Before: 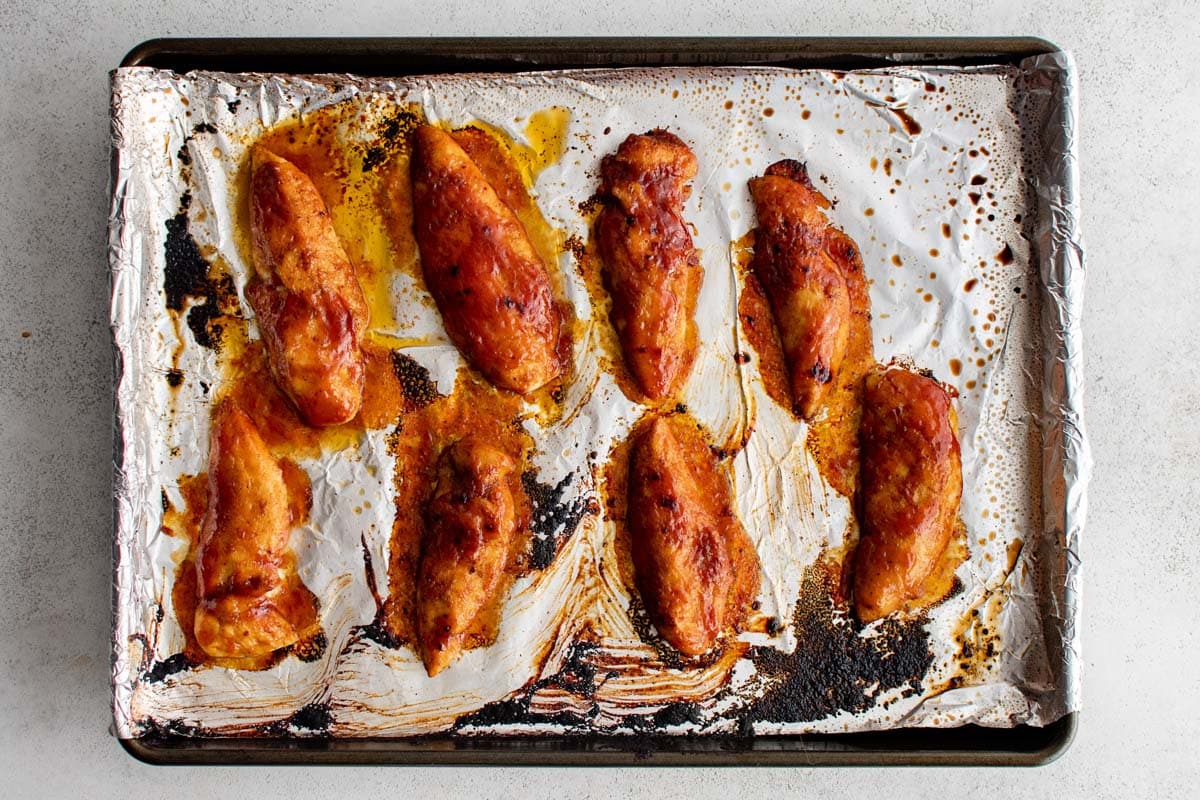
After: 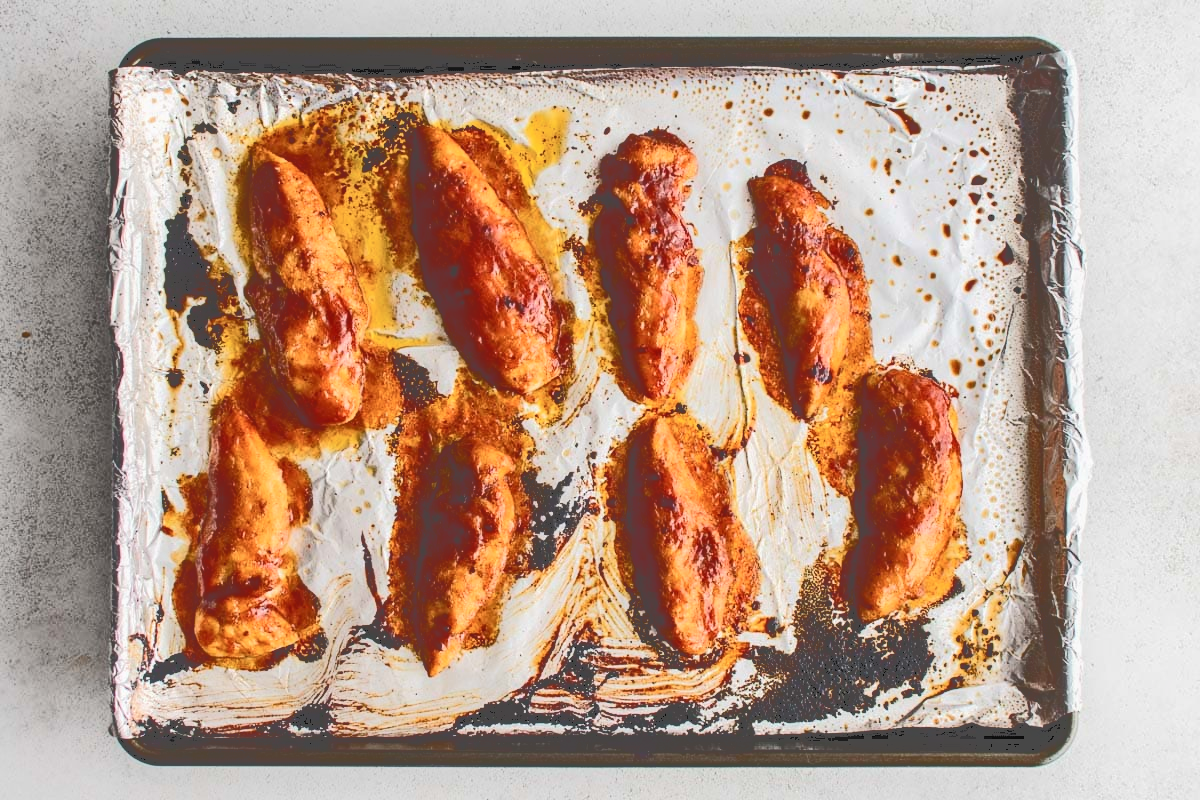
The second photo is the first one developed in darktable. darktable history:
tone curve: curves: ch0 [(0, 0) (0.003, 0.26) (0.011, 0.26) (0.025, 0.26) (0.044, 0.257) (0.069, 0.257) (0.1, 0.257) (0.136, 0.255) (0.177, 0.258) (0.224, 0.272) (0.277, 0.294) (0.335, 0.346) (0.399, 0.422) (0.468, 0.536) (0.543, 0.657) (0.623, 0.757) (0.709, 0.823) (0.801, 0.872) (0.898, 0.92) (1, 1)], color space Lab, independent channels, preserve colors none
local contrast: detail 109%
